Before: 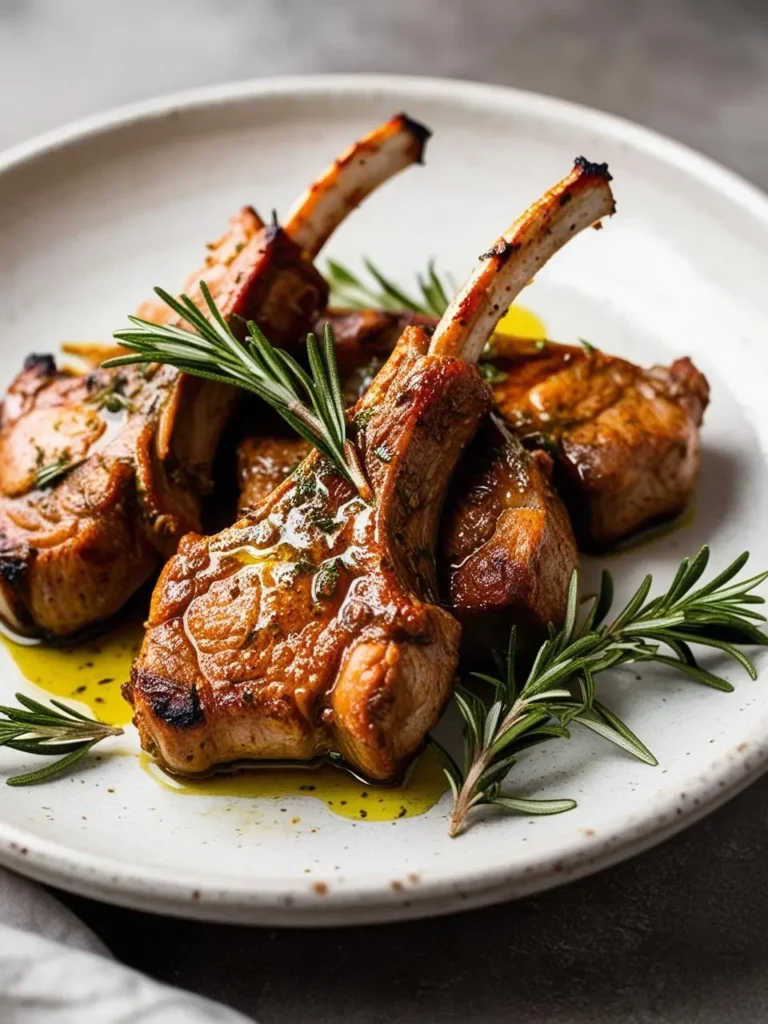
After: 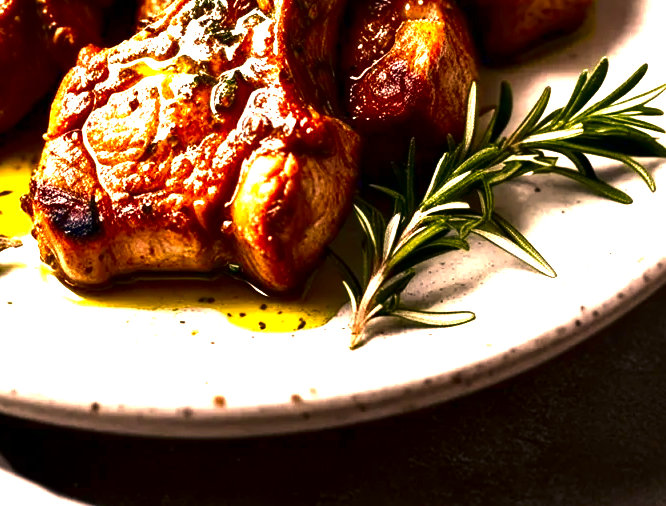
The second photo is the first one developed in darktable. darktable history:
contrast brightness saturation: brightness -0.504
exposure: black level correction 0.001, exposure 1.738 EV, compensate exposure bias true, compensate highlight preservation false
crop and rotate: left 13.256%, top 47.661%, bottom 2.886%
color correction: highlights a* 21.82, highlights b* 22.37
